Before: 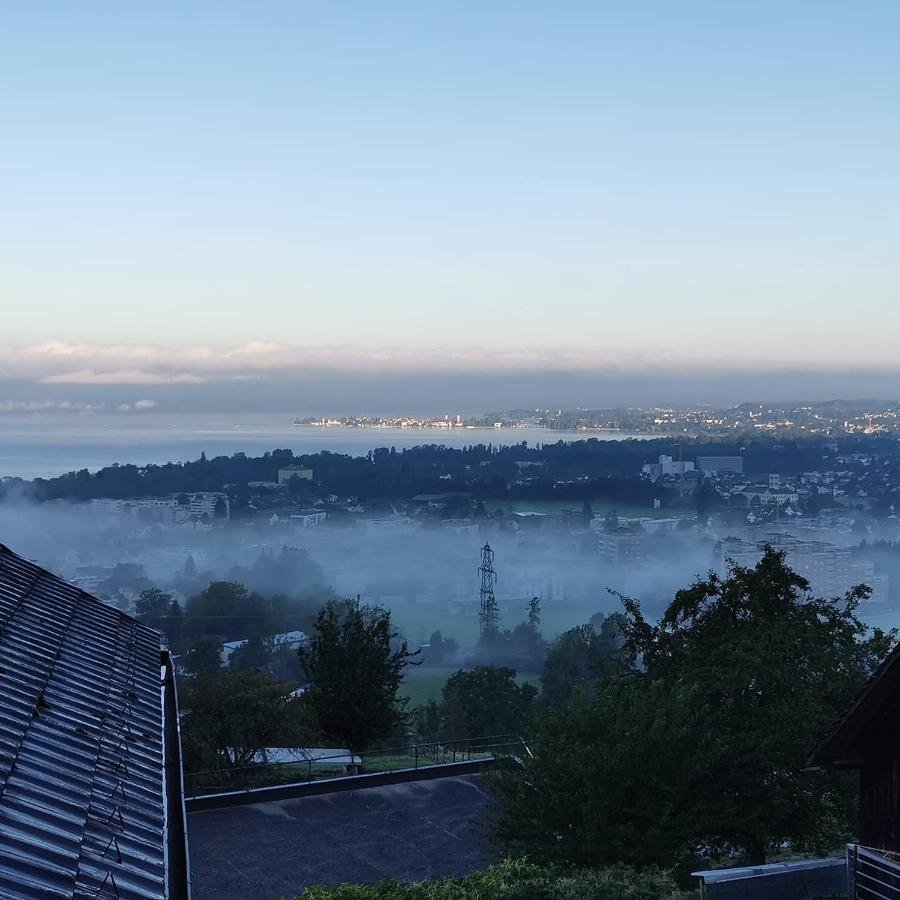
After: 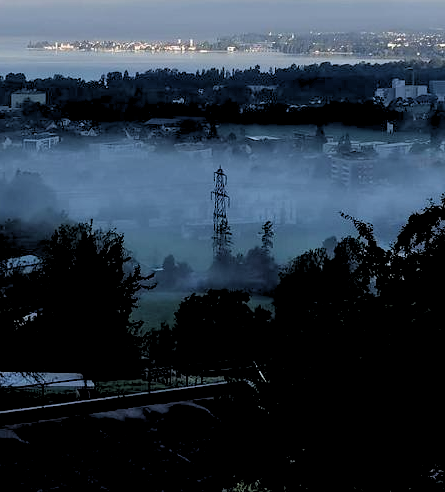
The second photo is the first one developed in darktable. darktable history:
rgb levels: levels [[0.034, 0.472, 0.904], [0, 0.5, 1], [0, 0.5, 1]]
crop: left 29.672%, top 41.786%, right 20.851%, bottom 3.487%
exposure: compensate highlight preservation false
